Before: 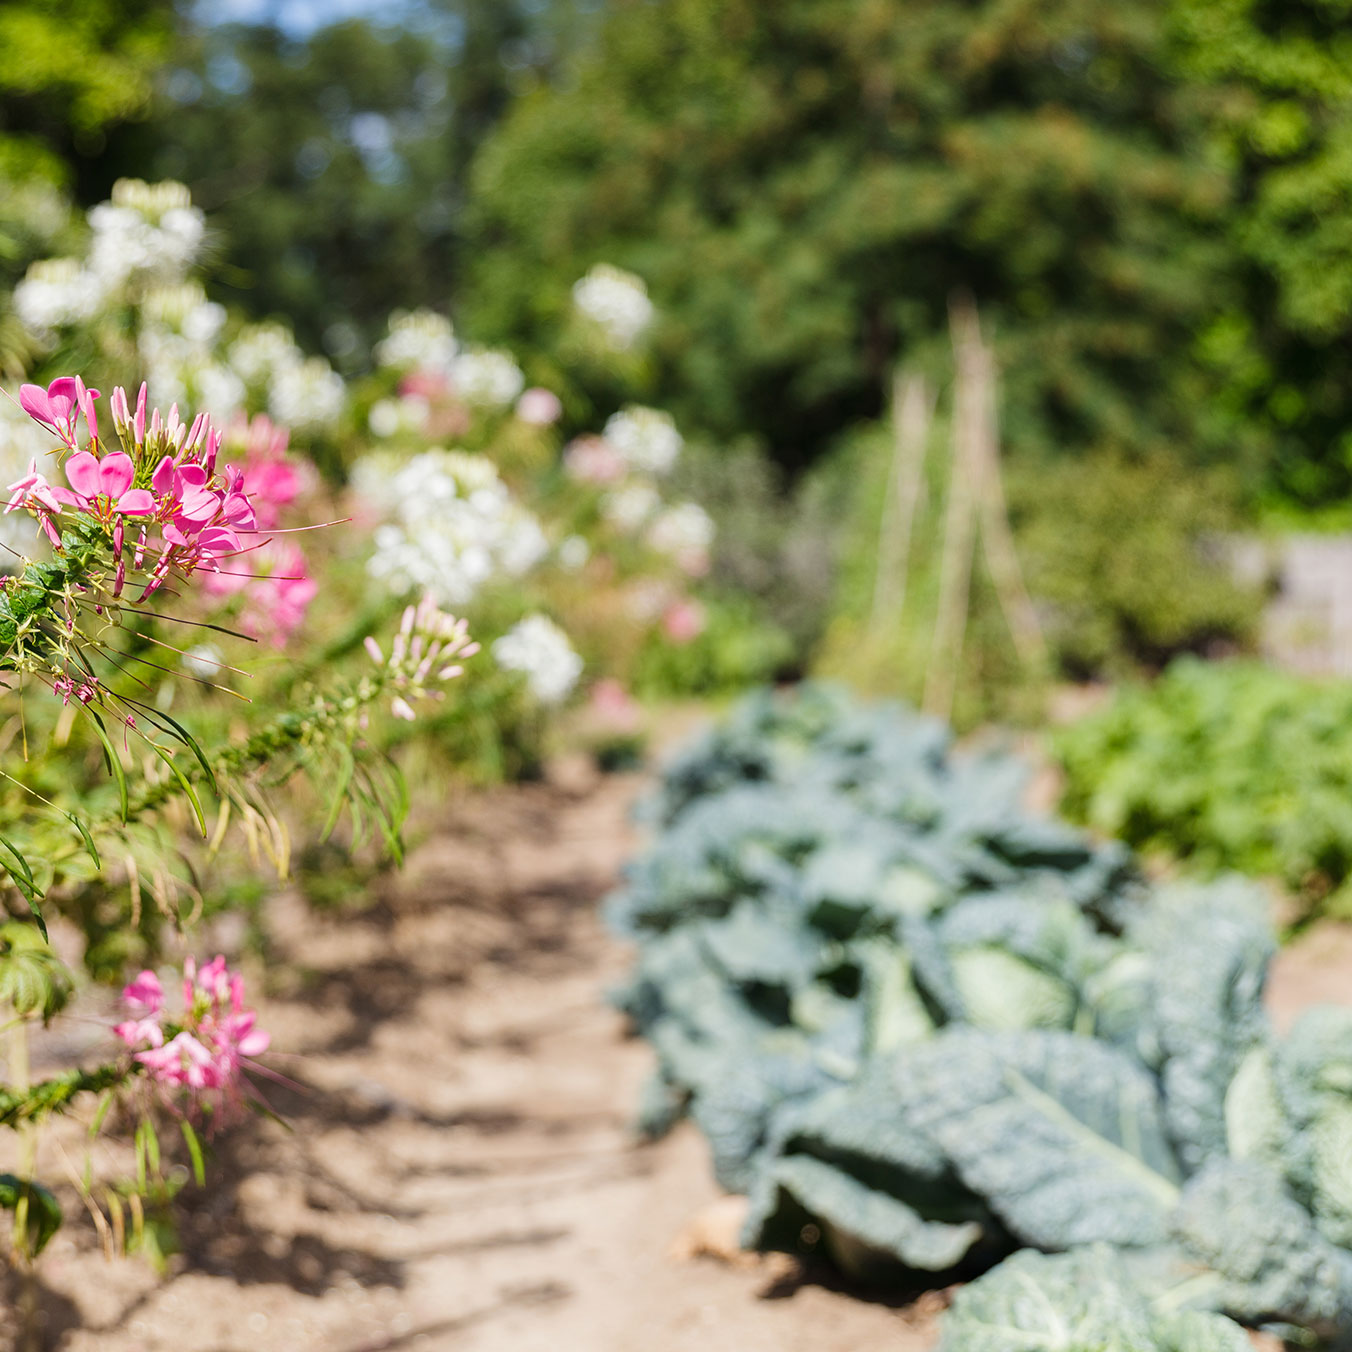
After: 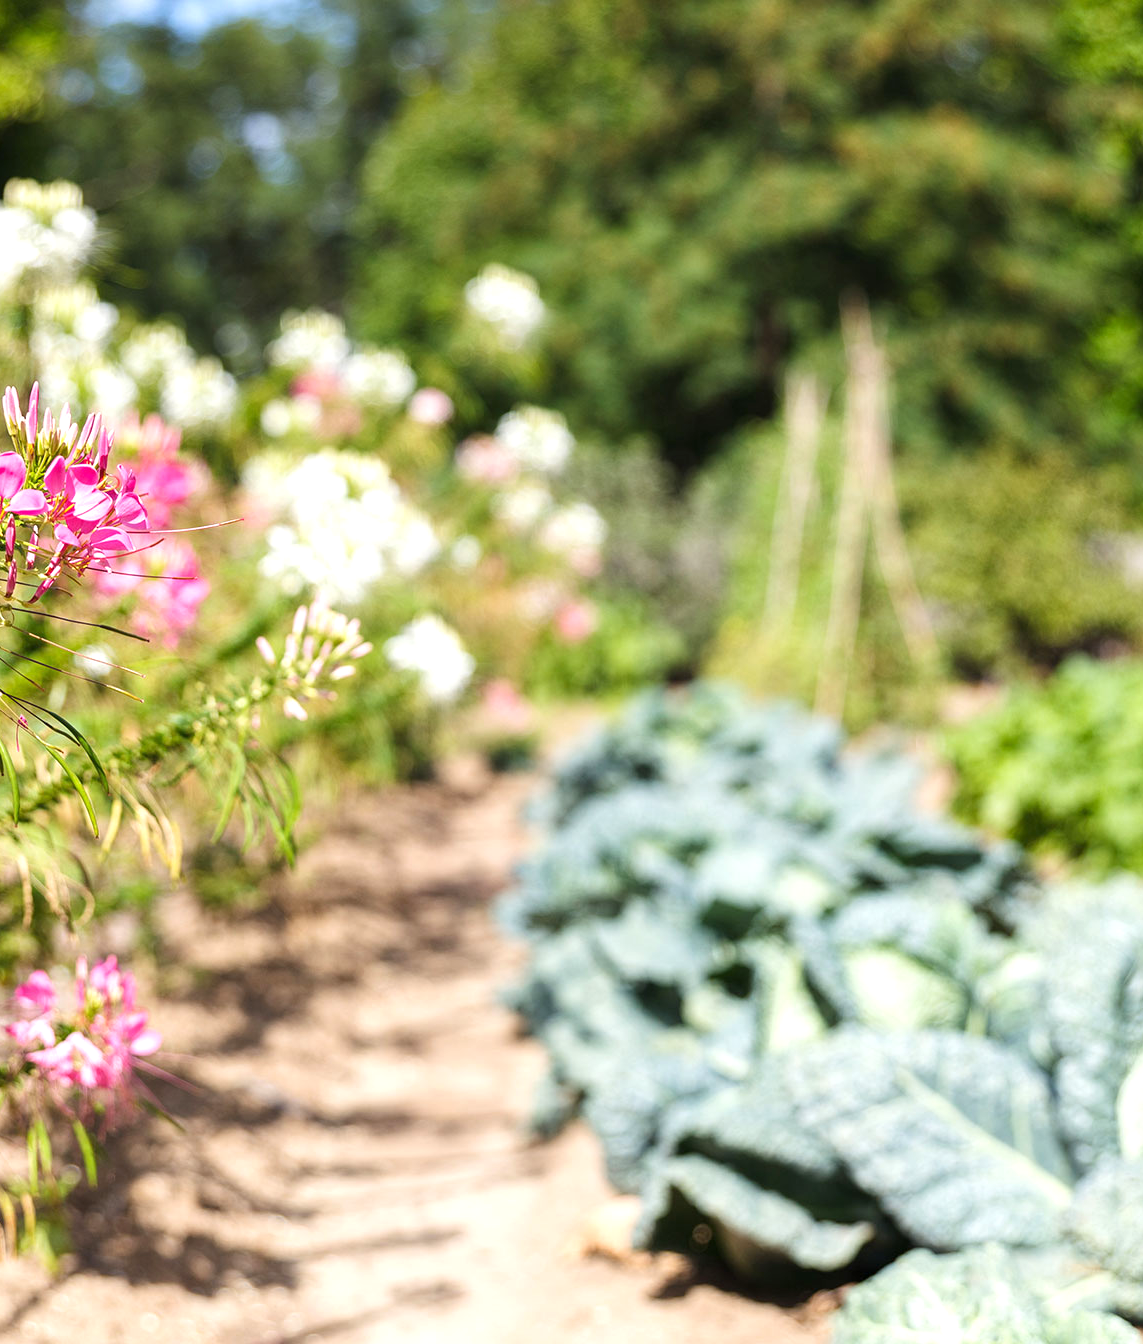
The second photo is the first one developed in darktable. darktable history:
exposure: exposure 0.559 EV, compensate highlight preservation false
crop: left 8.026%, right 7.374%
